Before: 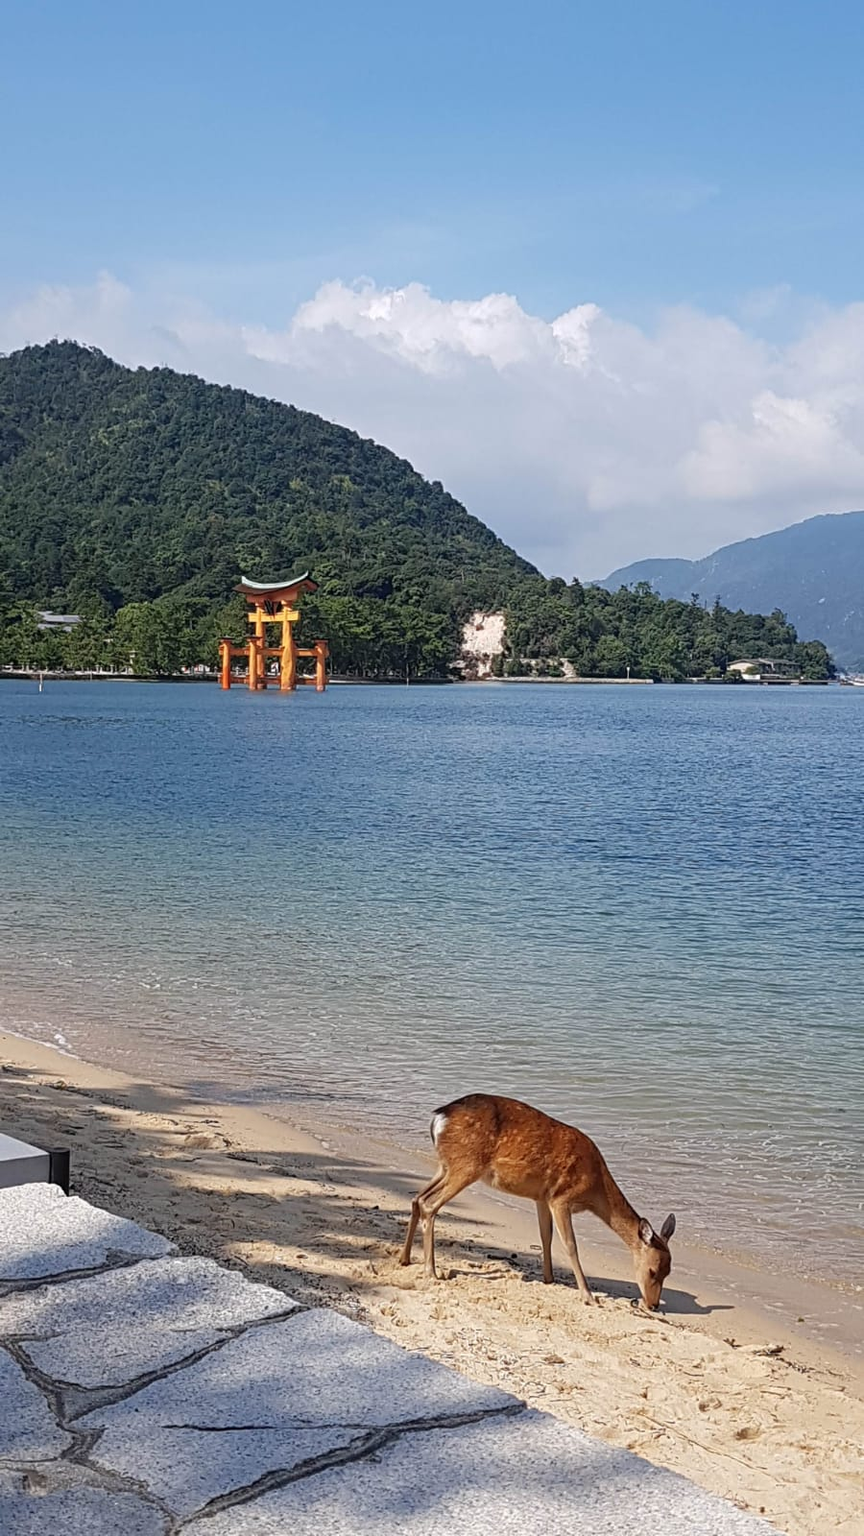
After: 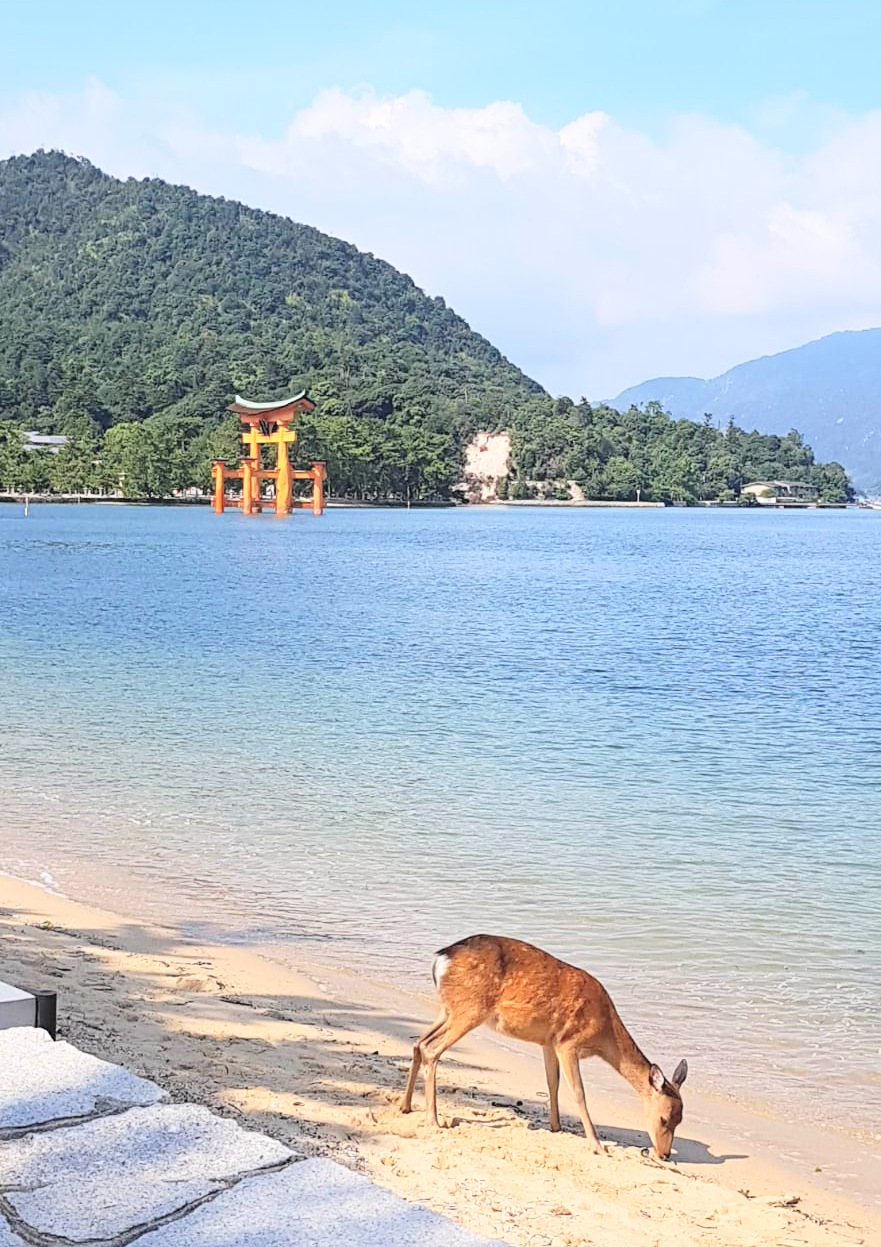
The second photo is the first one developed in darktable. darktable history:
global tonemap: drago (0.7, 100)
crop and rotate: left 1.814%, top 12.818%, right 0.25%, bottom 9.225%
contrast brightness saturation: contrast 0.2, brightness 0.16, saturation 0.22
